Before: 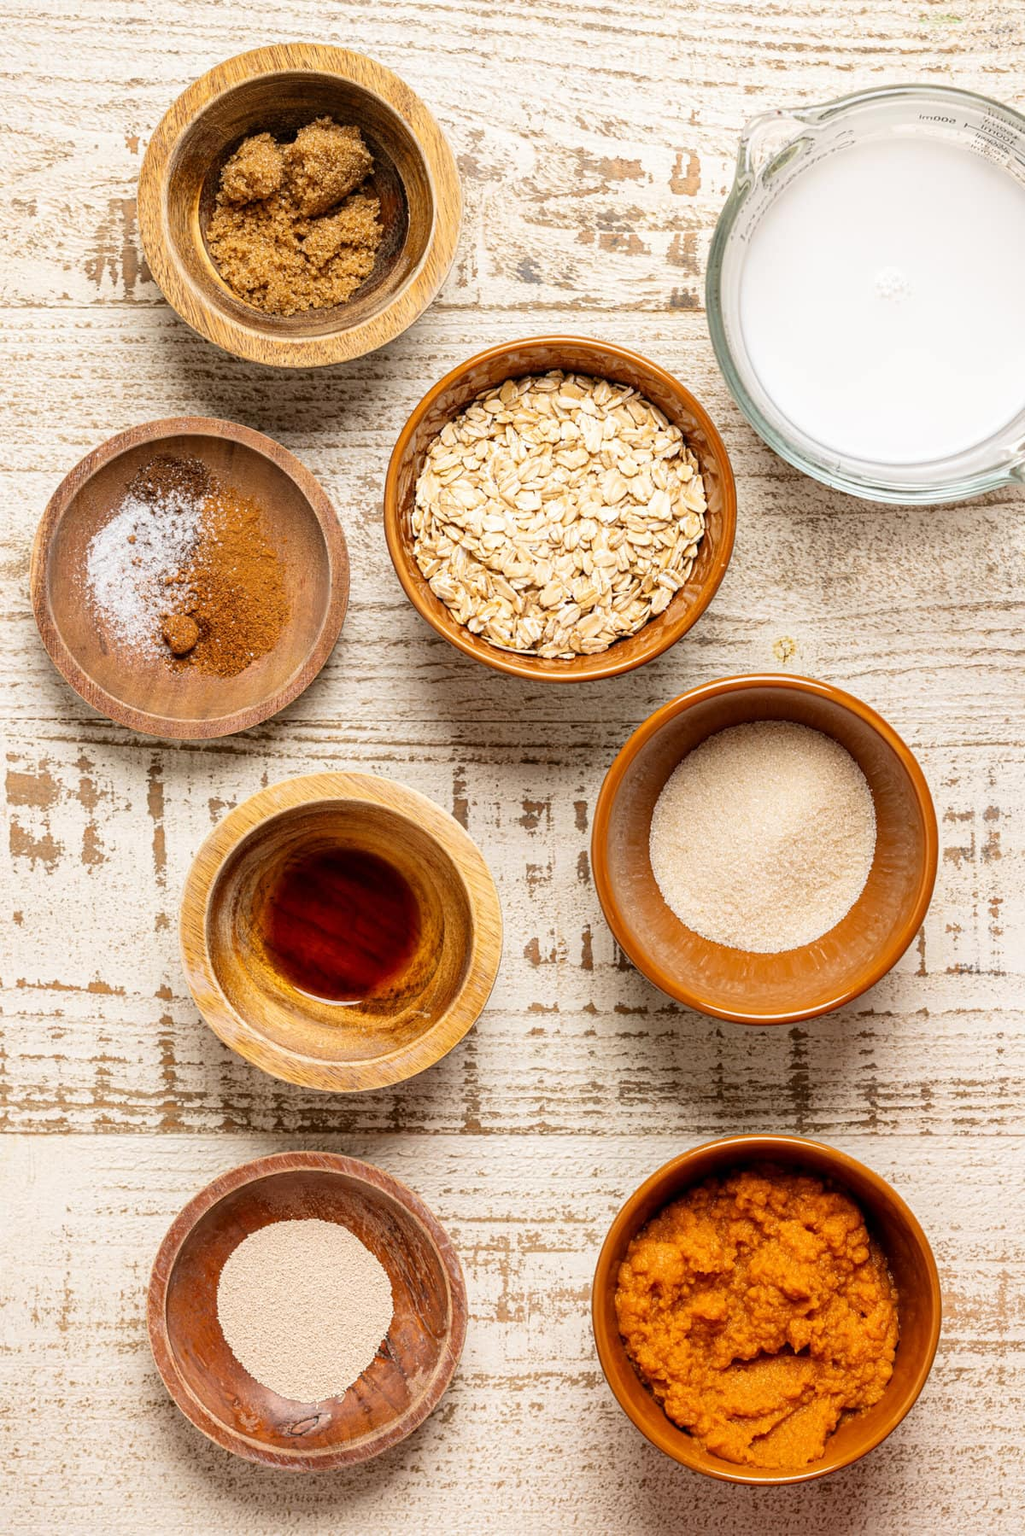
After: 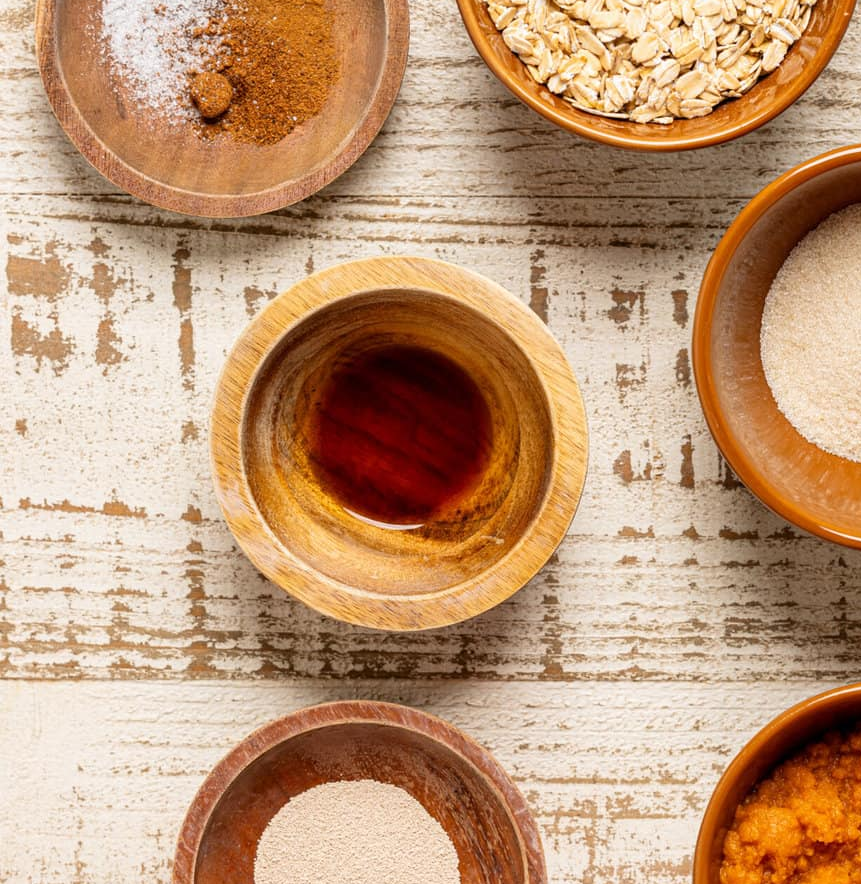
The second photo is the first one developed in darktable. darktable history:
crop: top 36.06%, right 28.2%, bottom 14.785%
